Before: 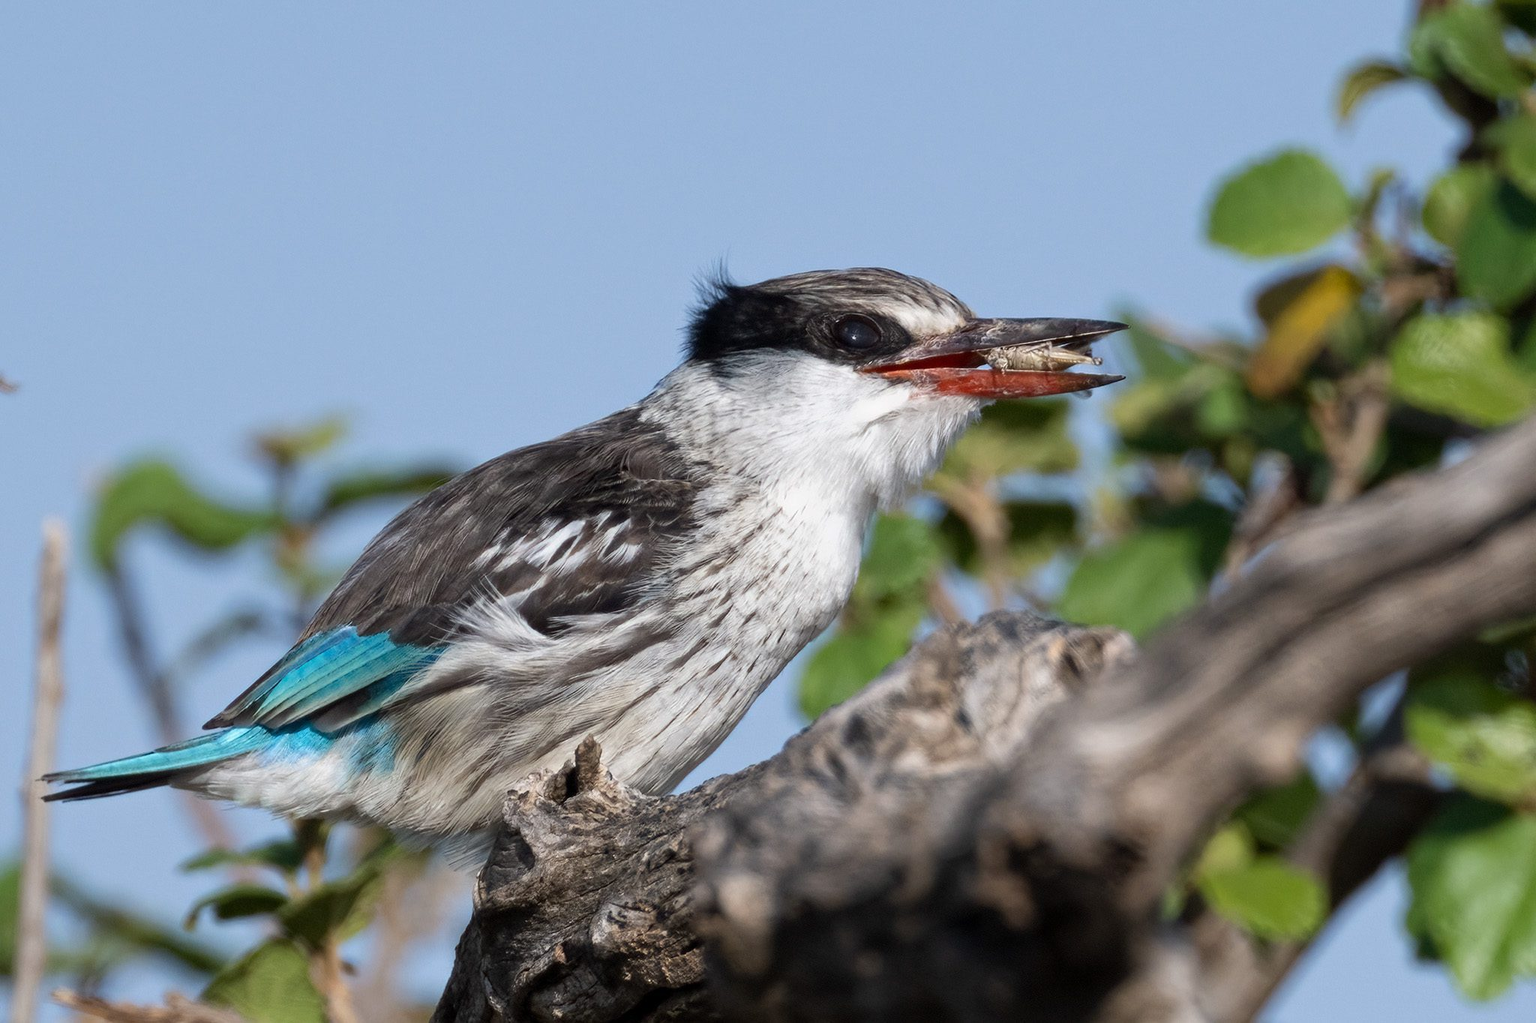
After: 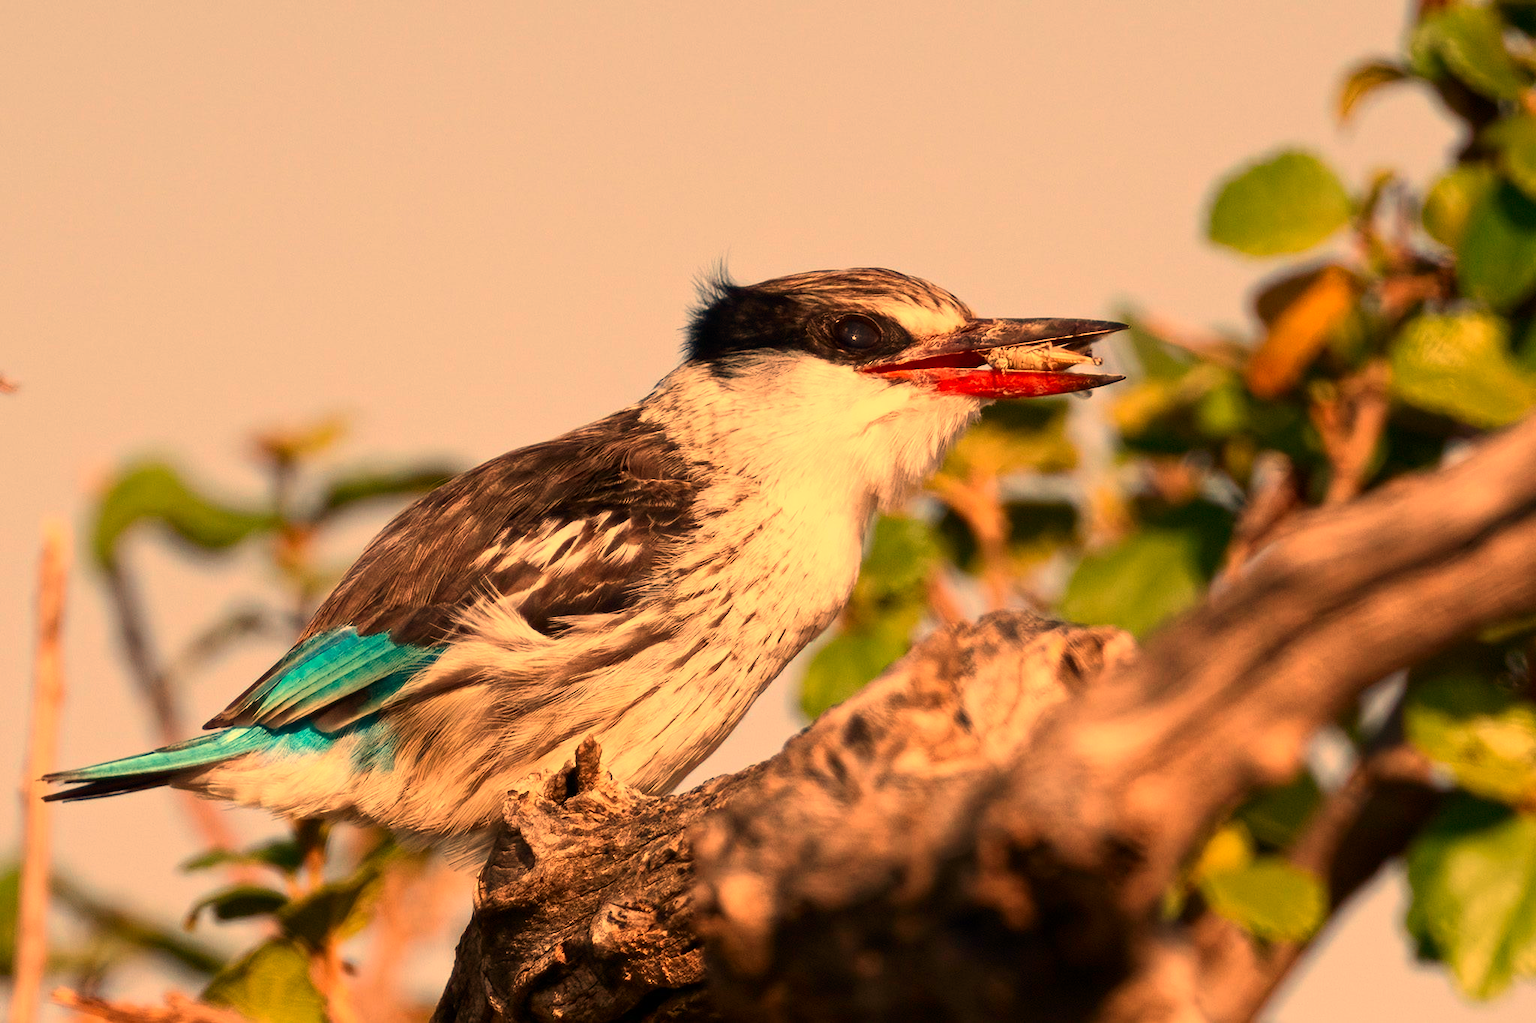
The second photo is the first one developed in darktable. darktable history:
white balance: red 1.467, blue 0.684
contrast brightness saturation: contrast 0.16, saturation 0.32
